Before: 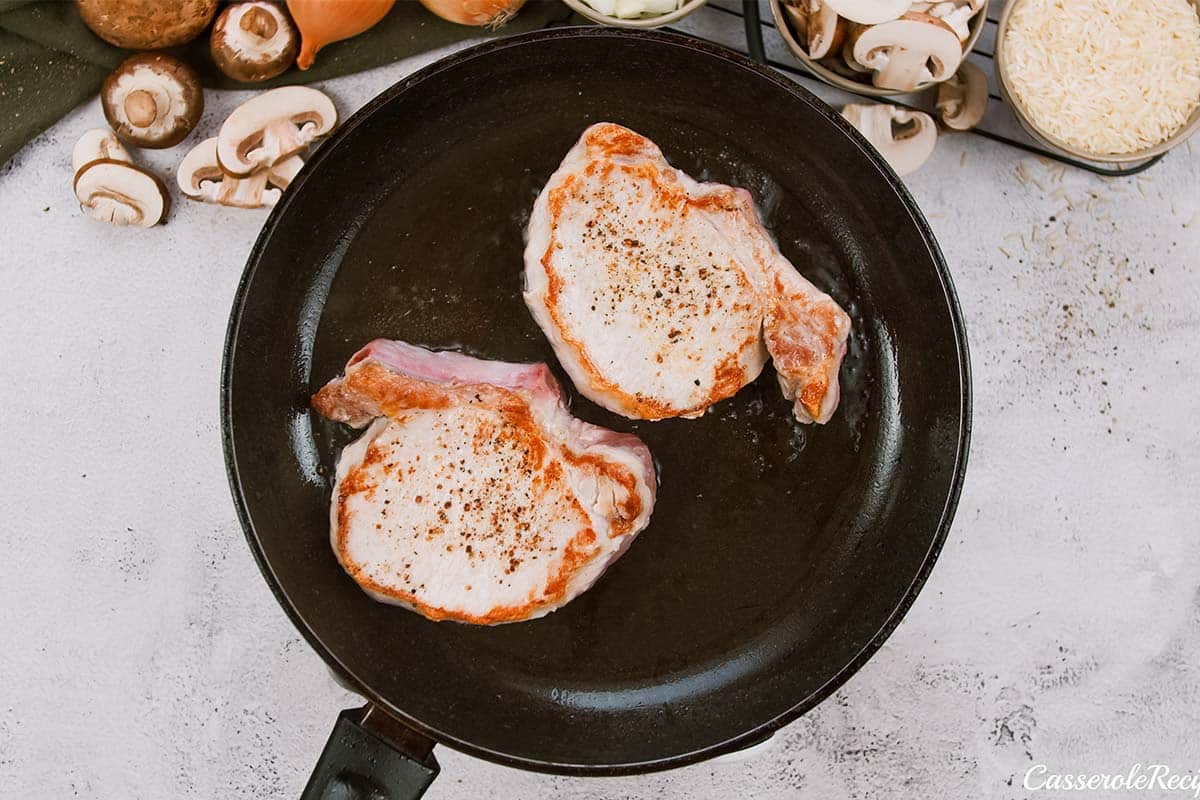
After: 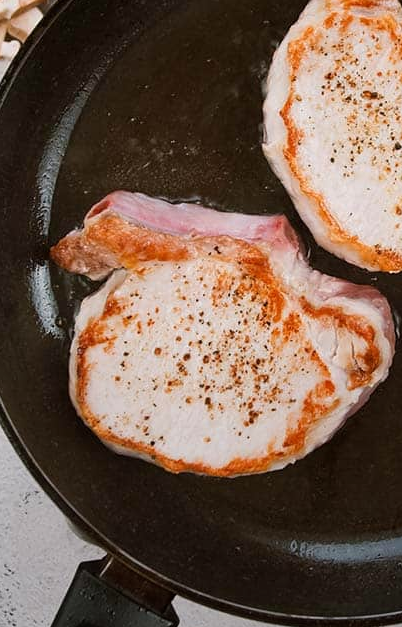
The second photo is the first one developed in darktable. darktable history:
graduated density: rotation -180°, offset 27.42
crop and rotate: left 21.77%, top 18.528%, right 44.676%, bottom 2.997%
